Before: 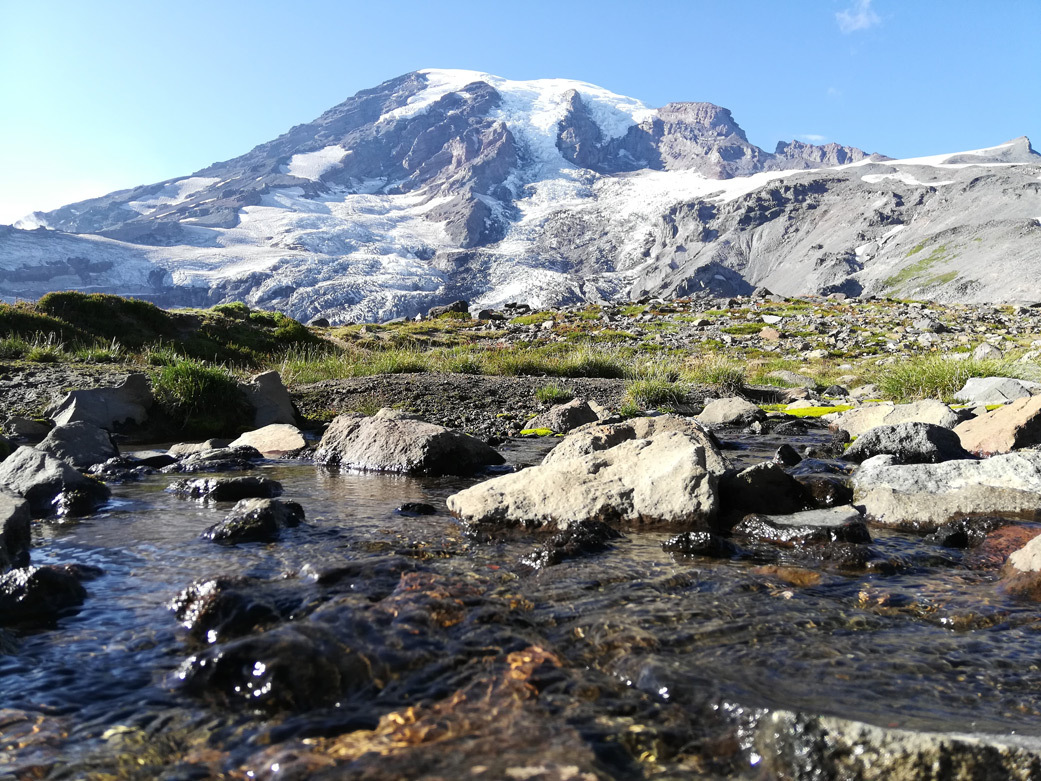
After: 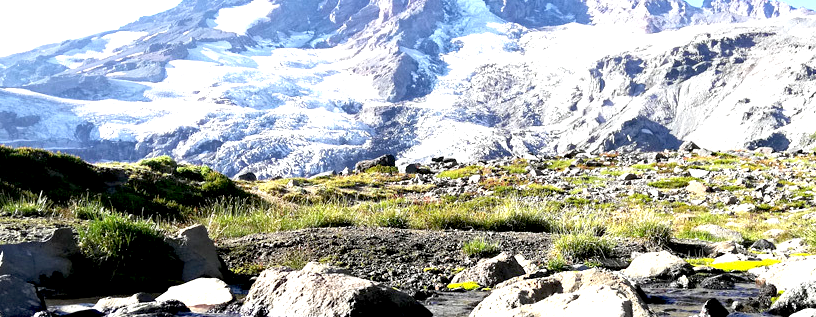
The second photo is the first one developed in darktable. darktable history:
crop: left 7.084%, top 18.806%, right 14.445%, bottom 40.556%
exposure: black level correction 0.008, exposure 0.978 EV, compensate exposure bias true, compensate highlight preservation false
